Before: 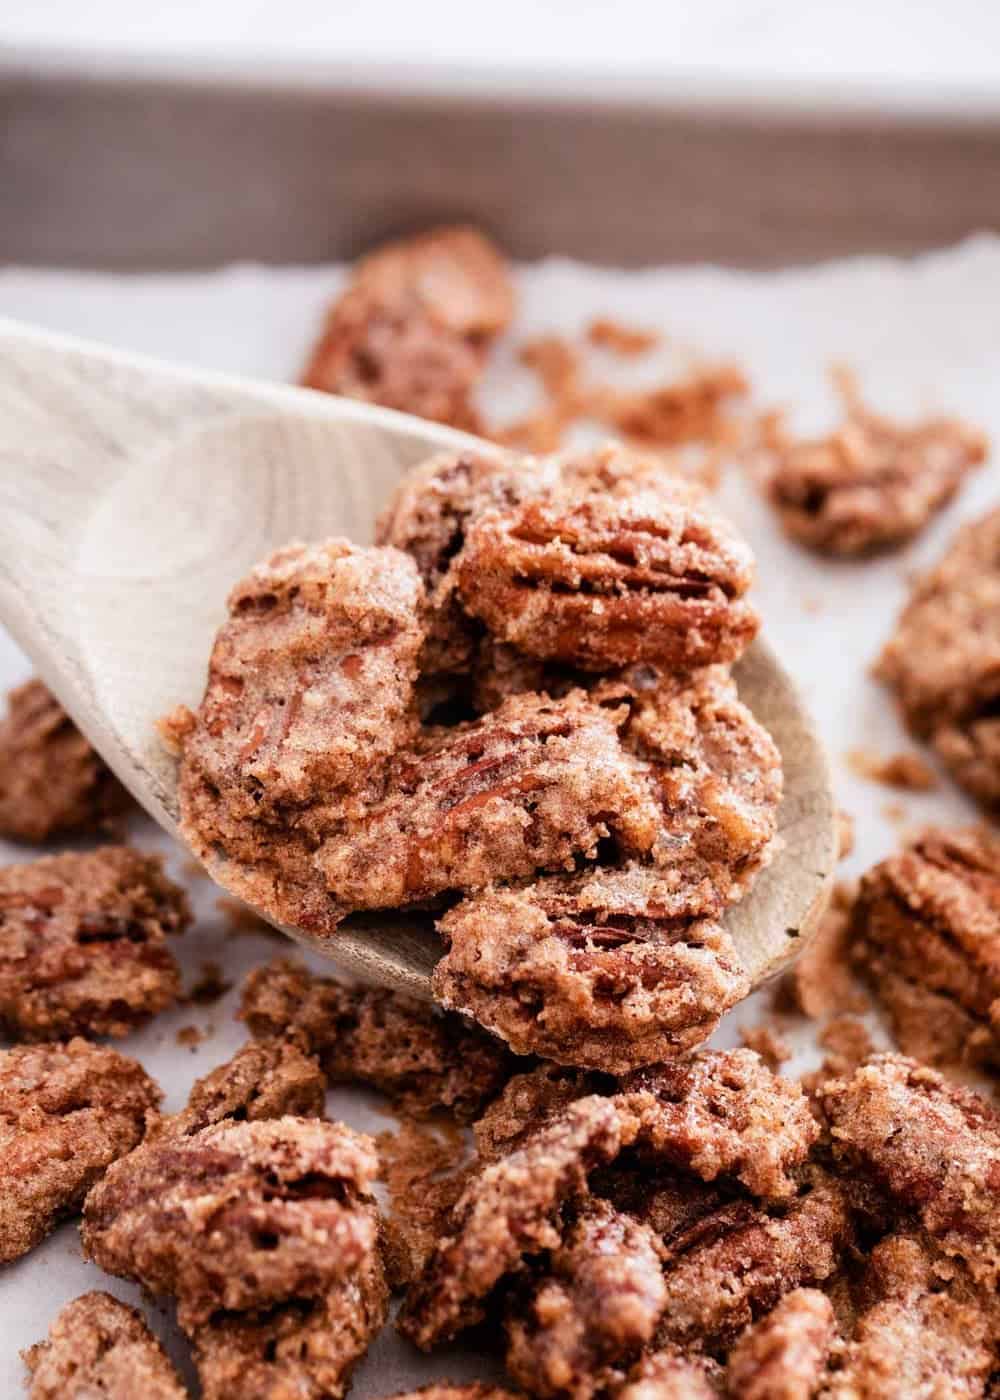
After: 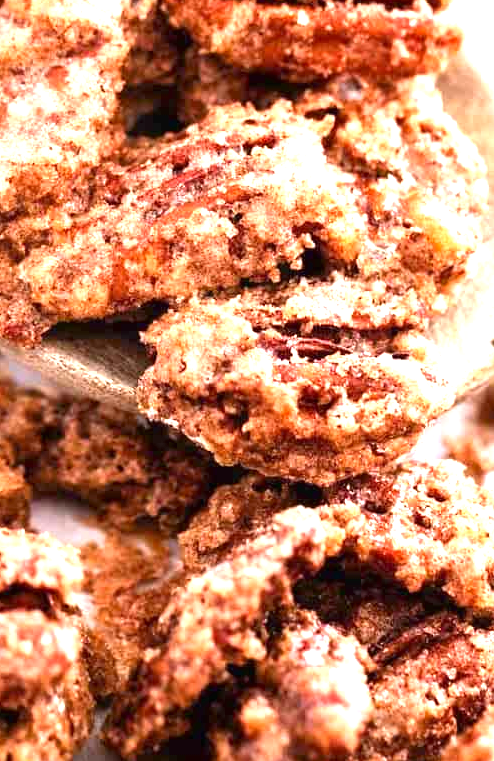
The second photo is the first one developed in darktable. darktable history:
exposure: black level correction 0, exposure 1.367 EV, compensate highlight preservation false
contrast brightness saturation: contrast 0.037, saturation 0.068
crop: left 29.567%, top 42.095%, right 20.942%, bottom 3.501%
